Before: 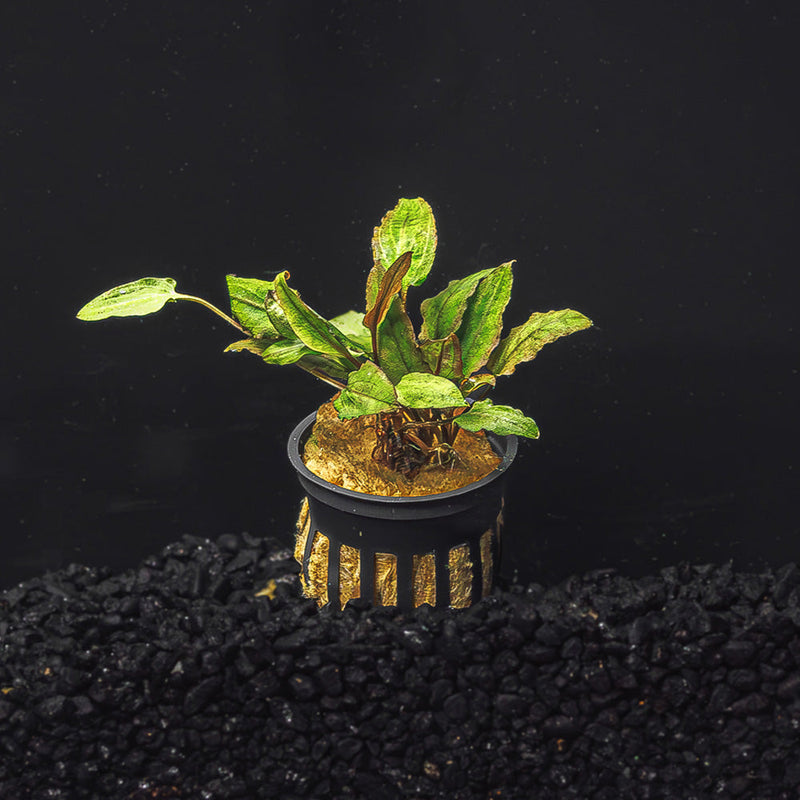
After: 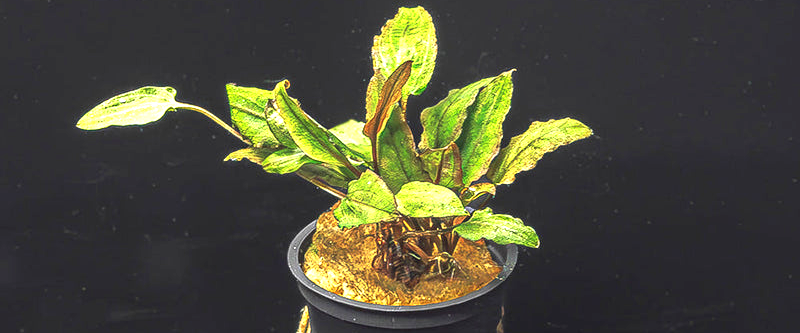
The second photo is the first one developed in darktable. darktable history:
tone equalizer: -8 EV -0.546 EV
exposure: black level correction 0, exposure 1.001 EV, compensate highlight preservation false
crop and rotate: top 23.91%, bottom 34.36%
